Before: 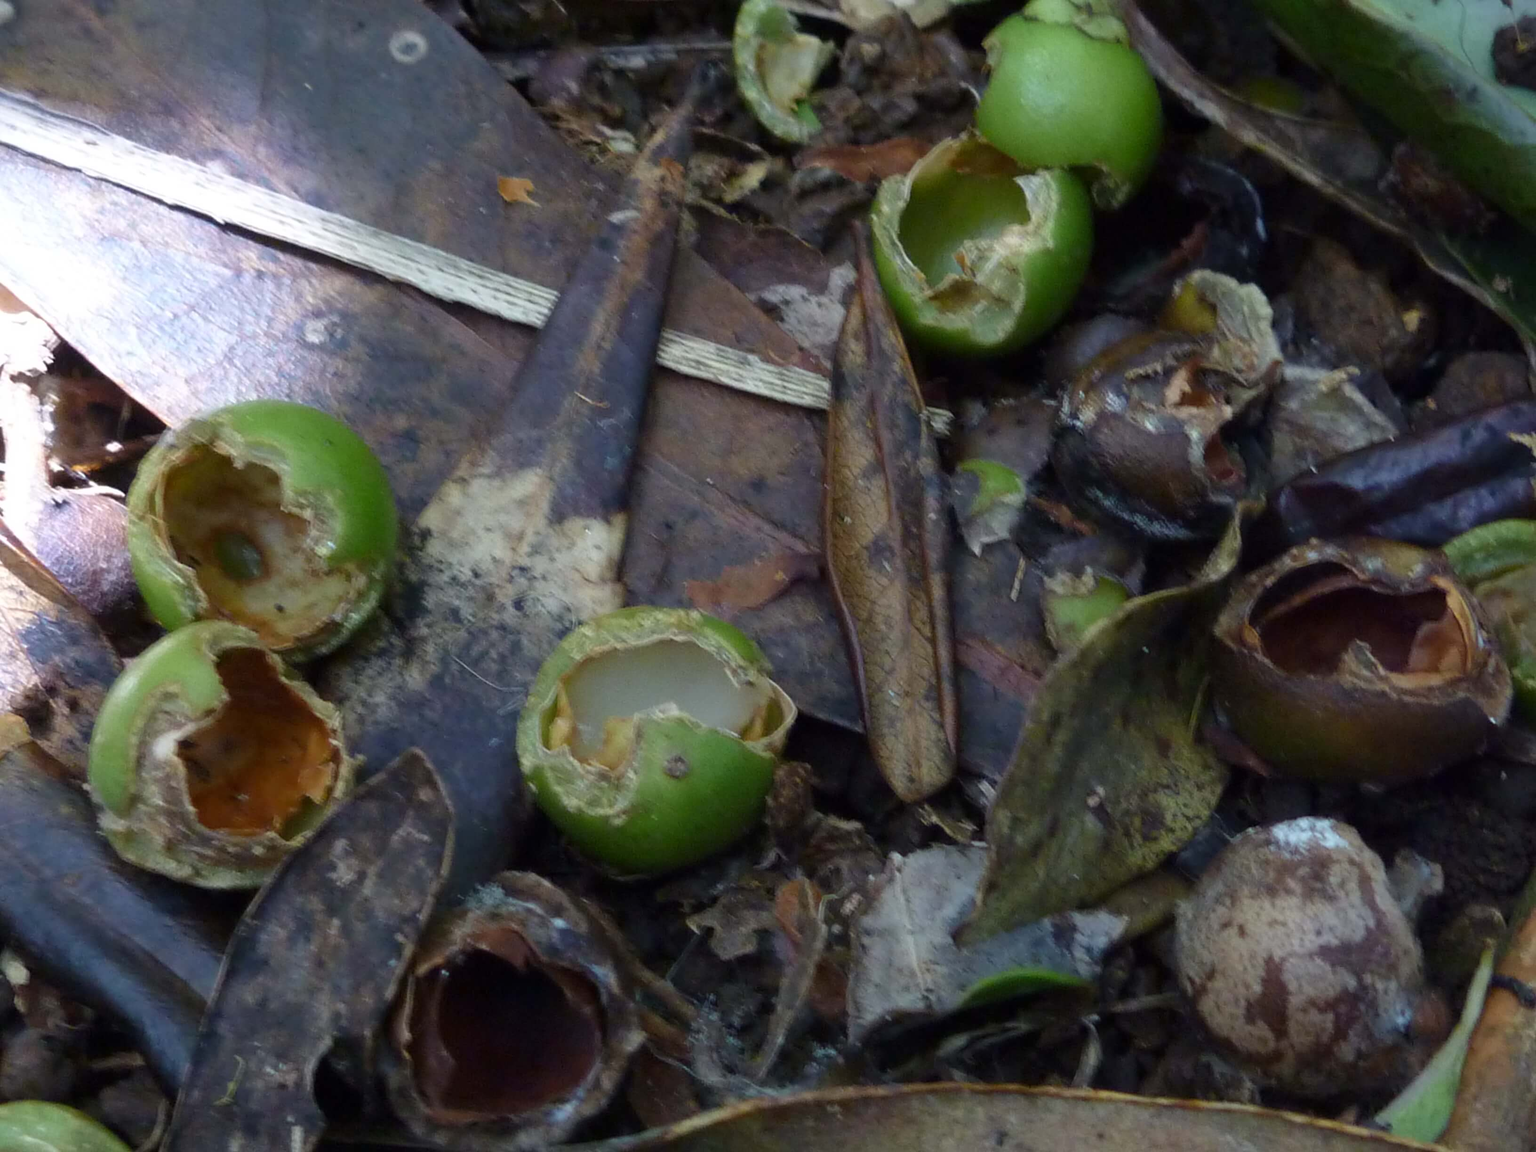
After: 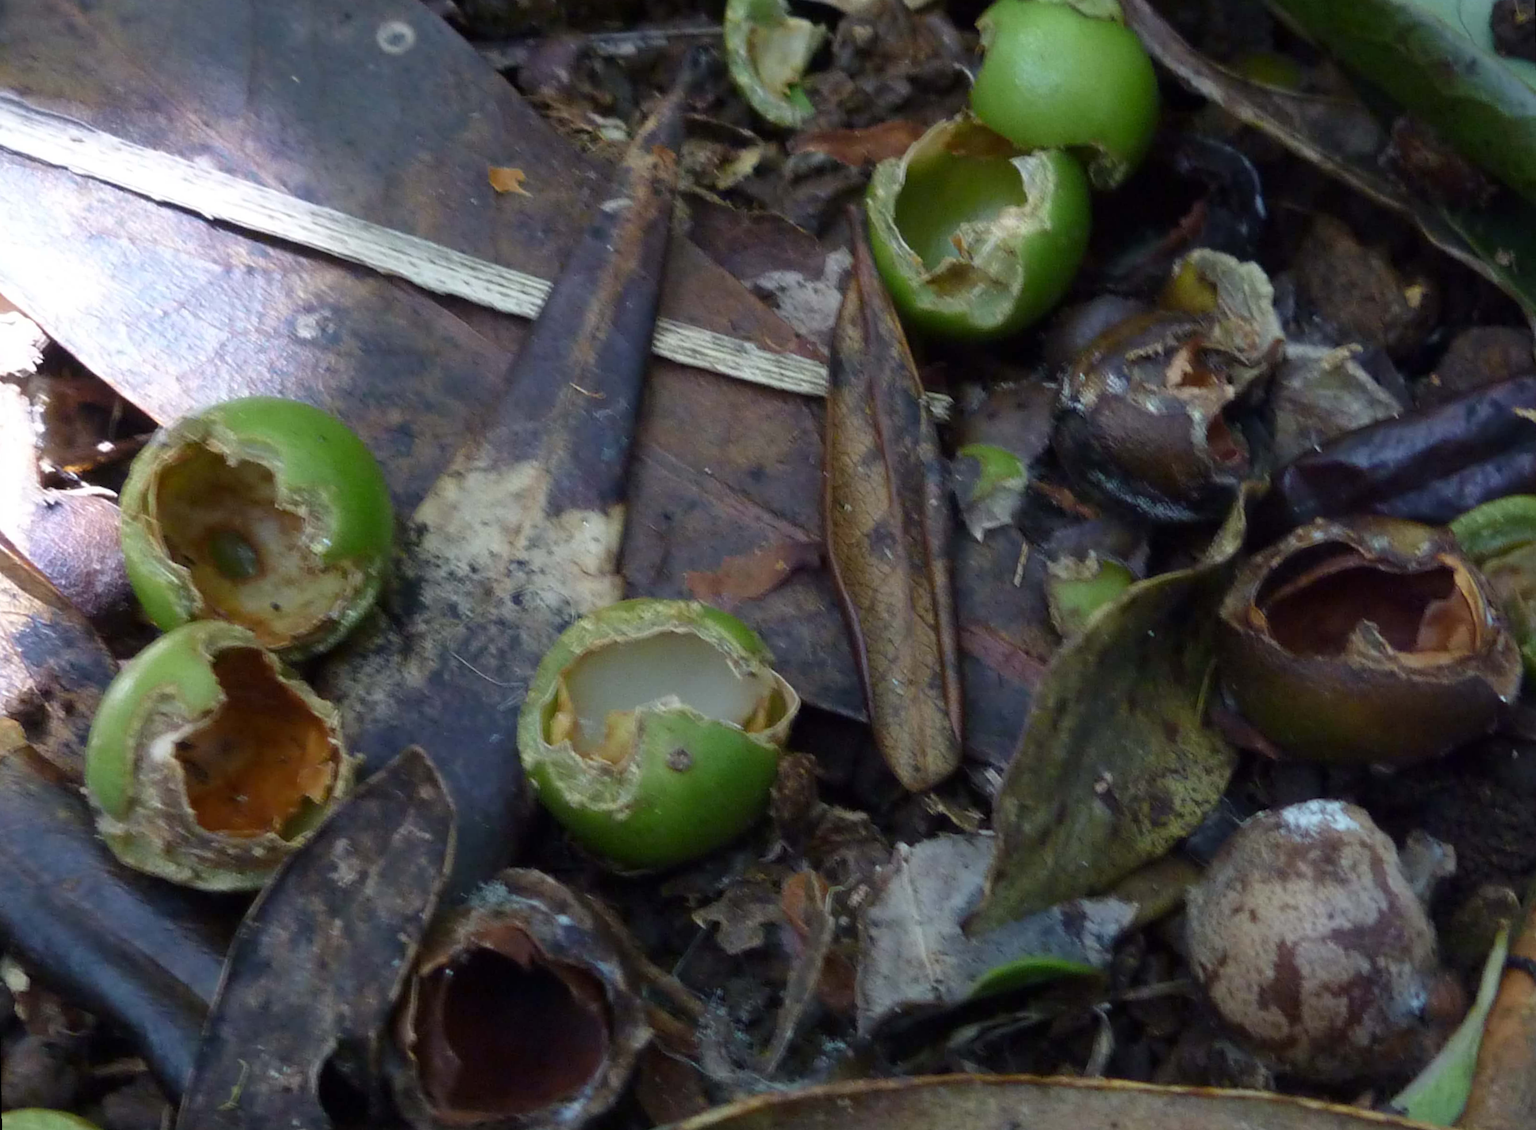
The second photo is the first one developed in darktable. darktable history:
rotate and perspective: rotation -1°, crop left 0.011, crop right 0.989, crop top 0.025, crop bottom 0.975
